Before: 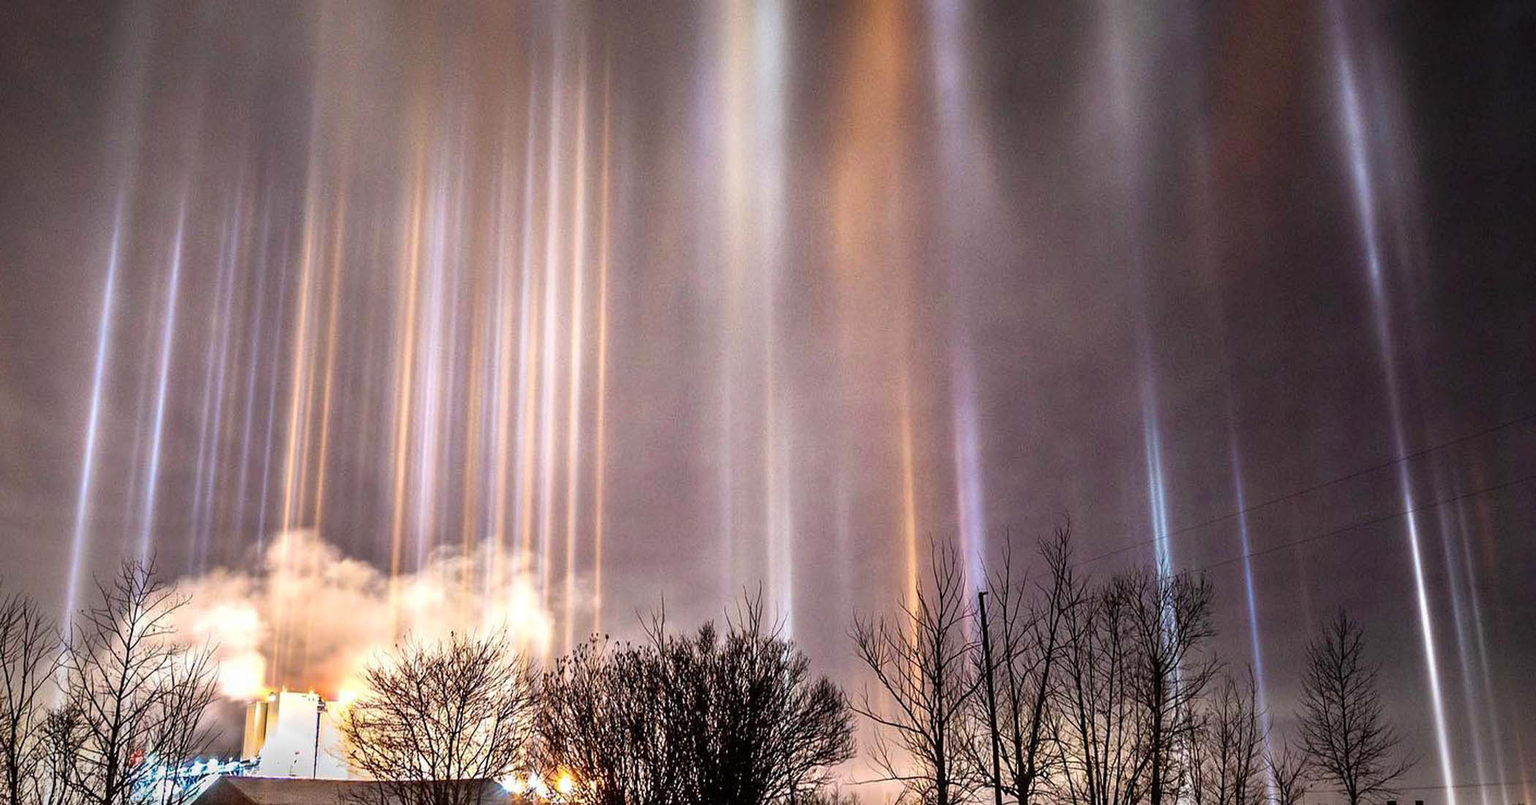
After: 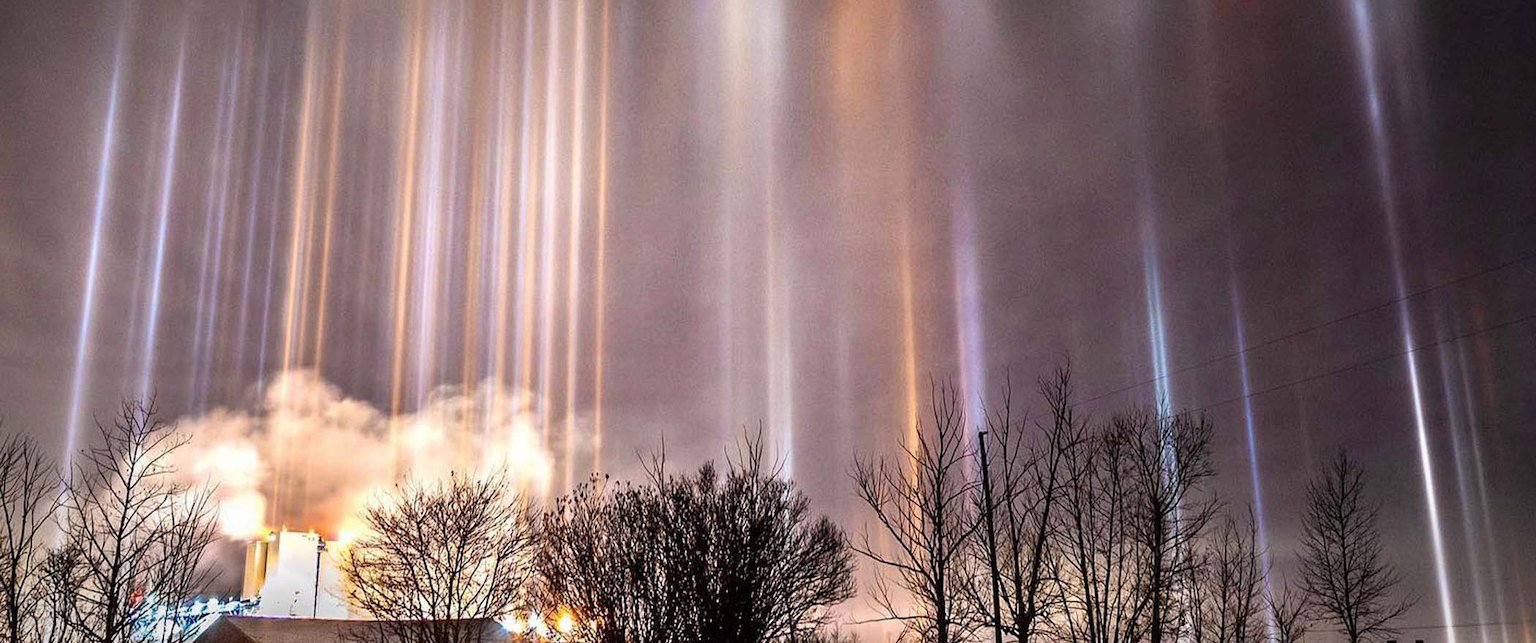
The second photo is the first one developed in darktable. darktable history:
vibrance: on, module defaults
crop and rotate: top 19.998%
